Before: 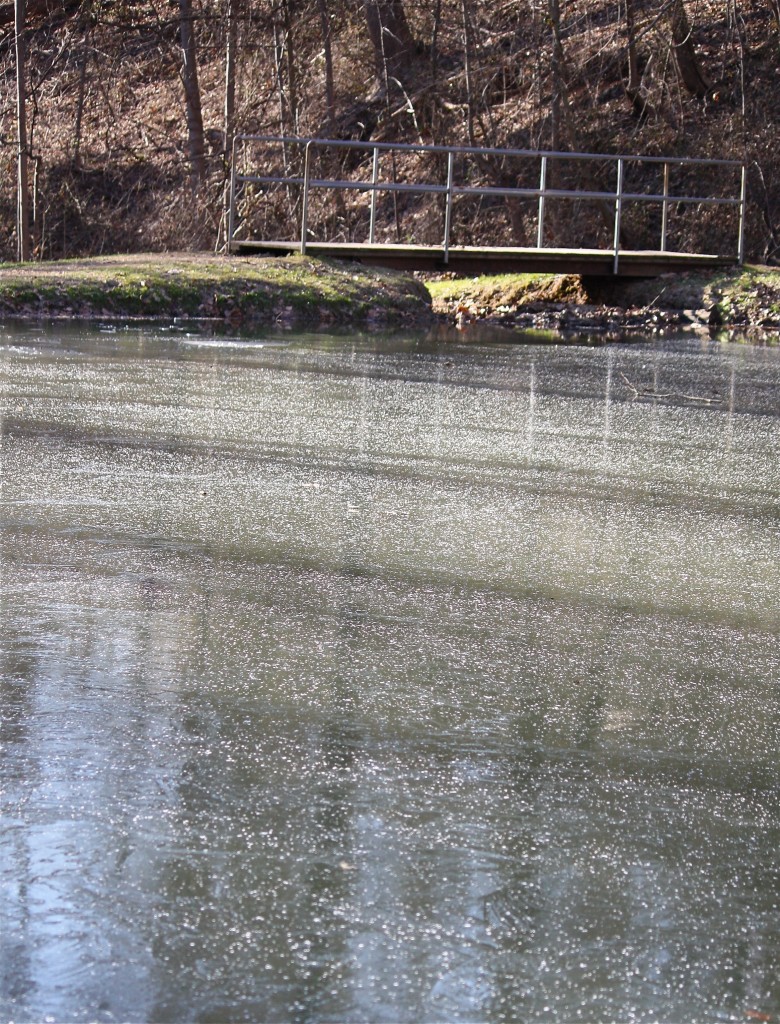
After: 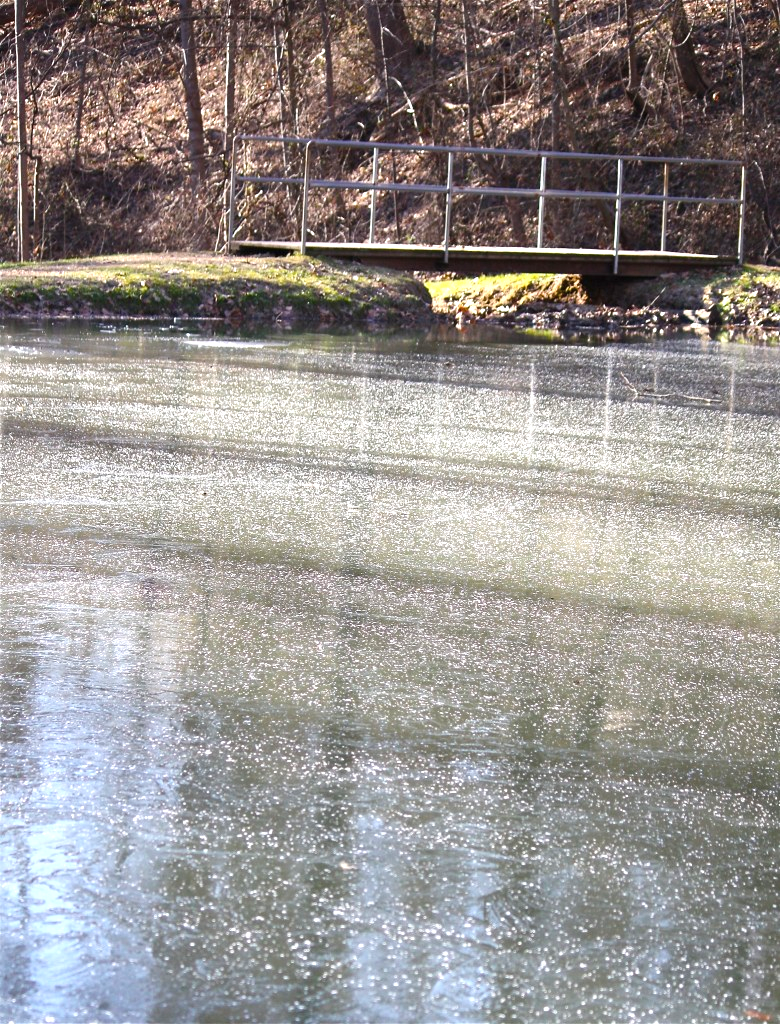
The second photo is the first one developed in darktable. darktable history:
color balance rgb: linear chroma grading › global chroma 15%, perceptual saturation grading › global saturation 30%
contrast brightness saturation: contrast 0.06, brightness -0.01, saturation -0.23
exposure: black level correction 0, exposure 0.7 EV, compensate exposure bias true, compensate highlight preservation false
